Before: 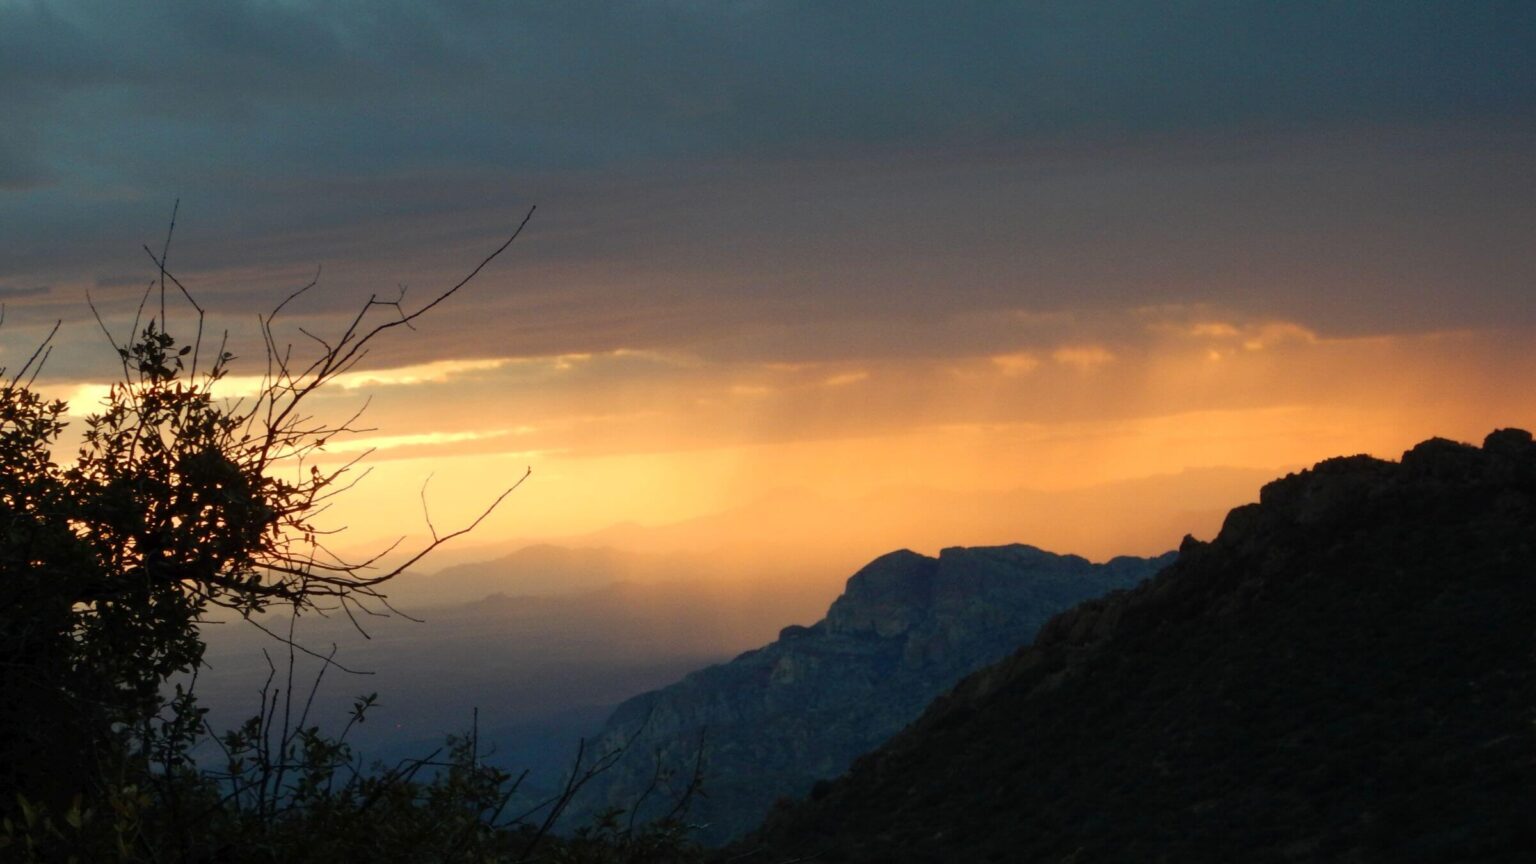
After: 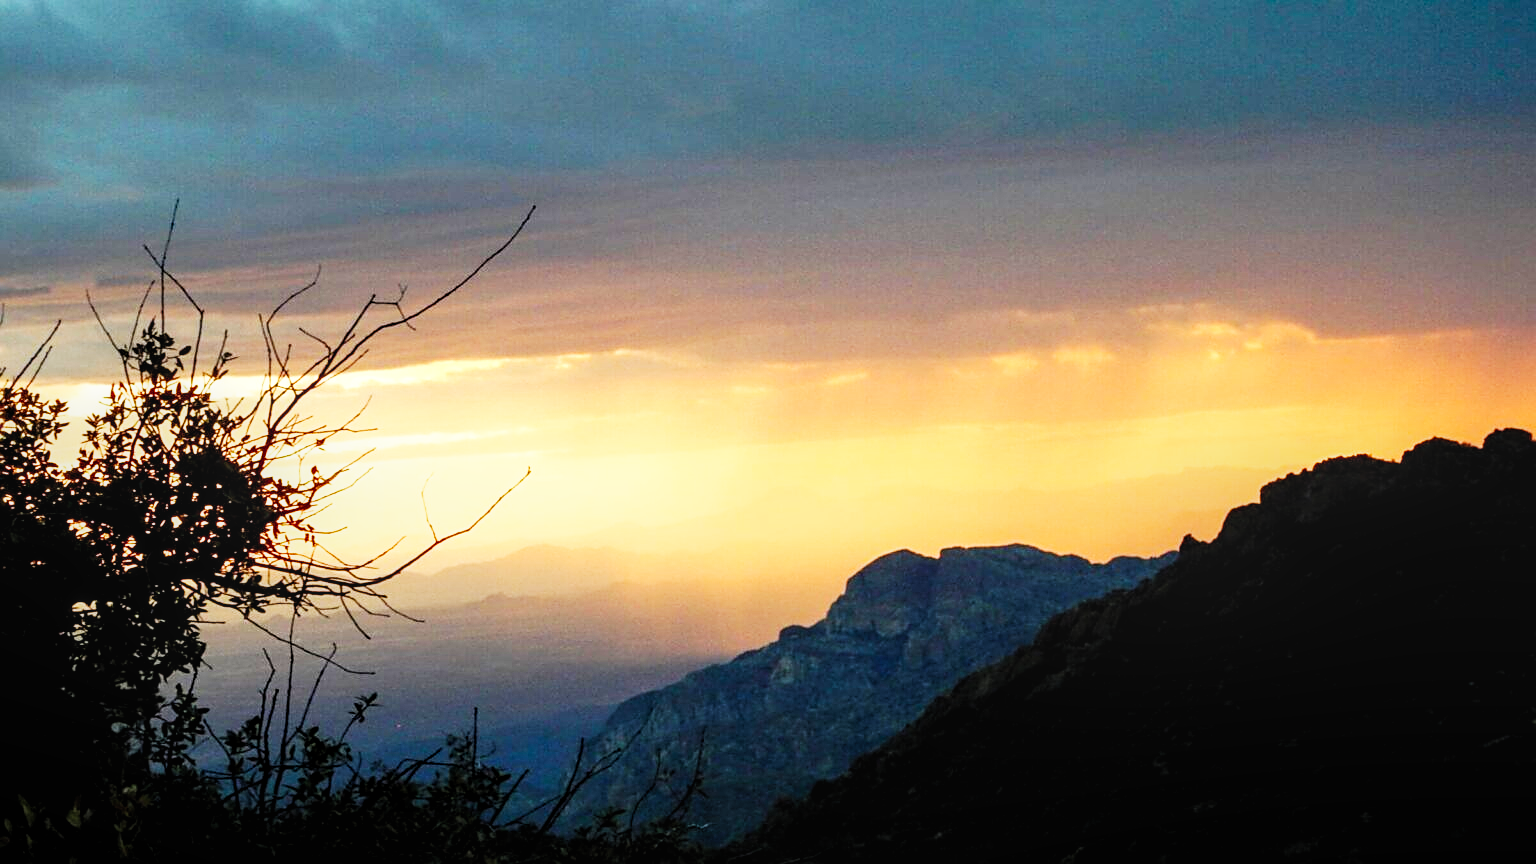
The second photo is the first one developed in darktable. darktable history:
local contrast: on, module defaults
levels: white 99.89%, levels [0.018, 0.493, 1]
base curve: curves: ch0 [(0, 0) (0.007, 0.004) (0.027, 0.03) (0.046, 0.07) (0.207, 0.54) (0.442, 0.872) (0.673, 0.972) (1, 1)], preserve colors none
sharpen: on, module defaults
